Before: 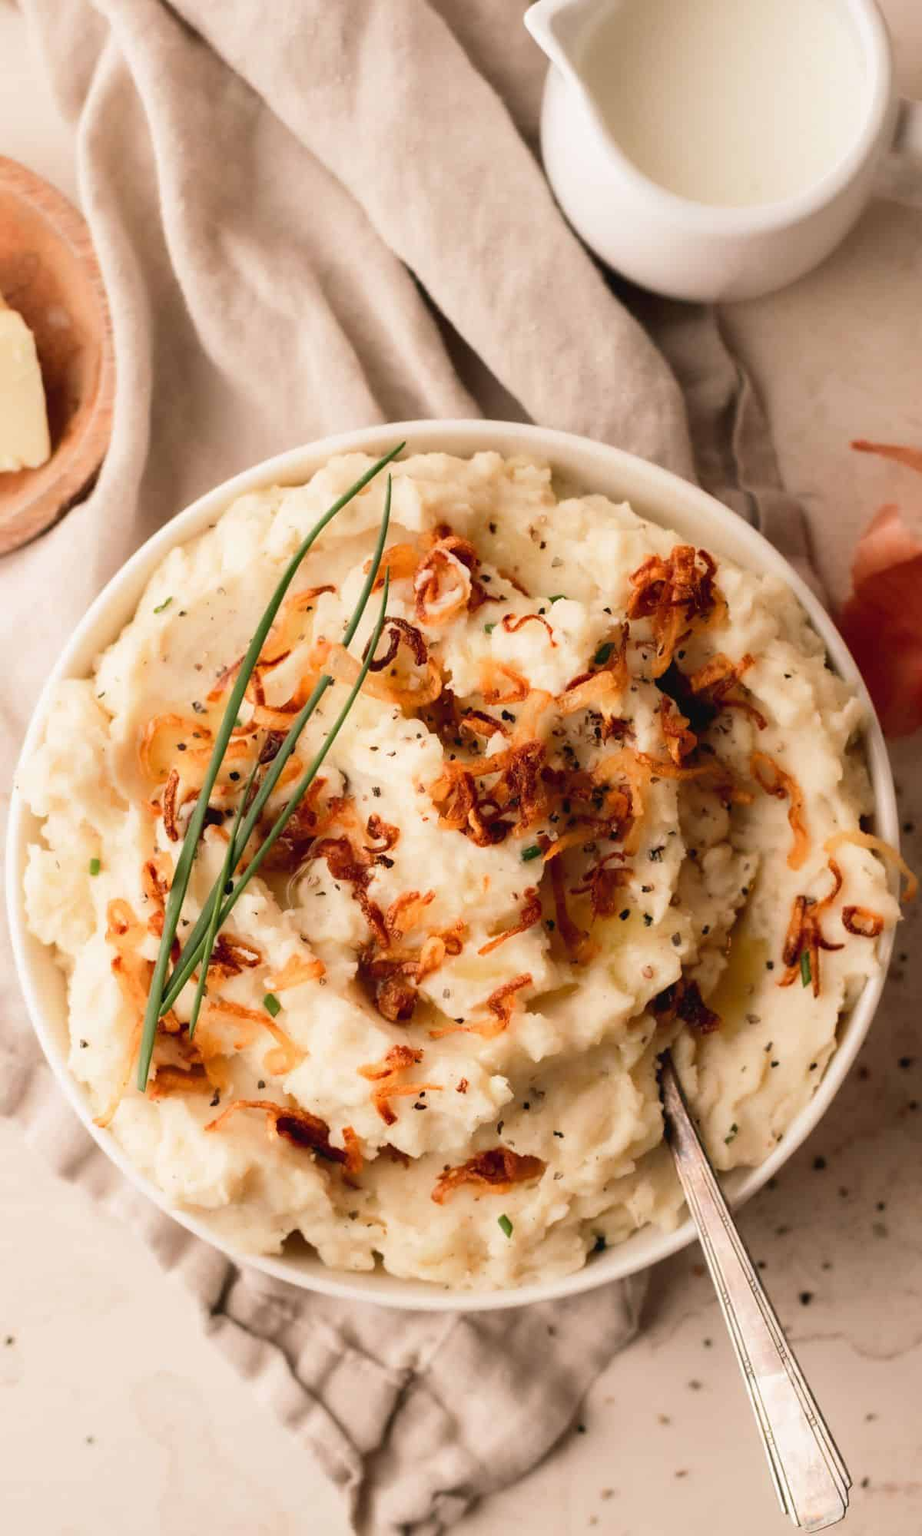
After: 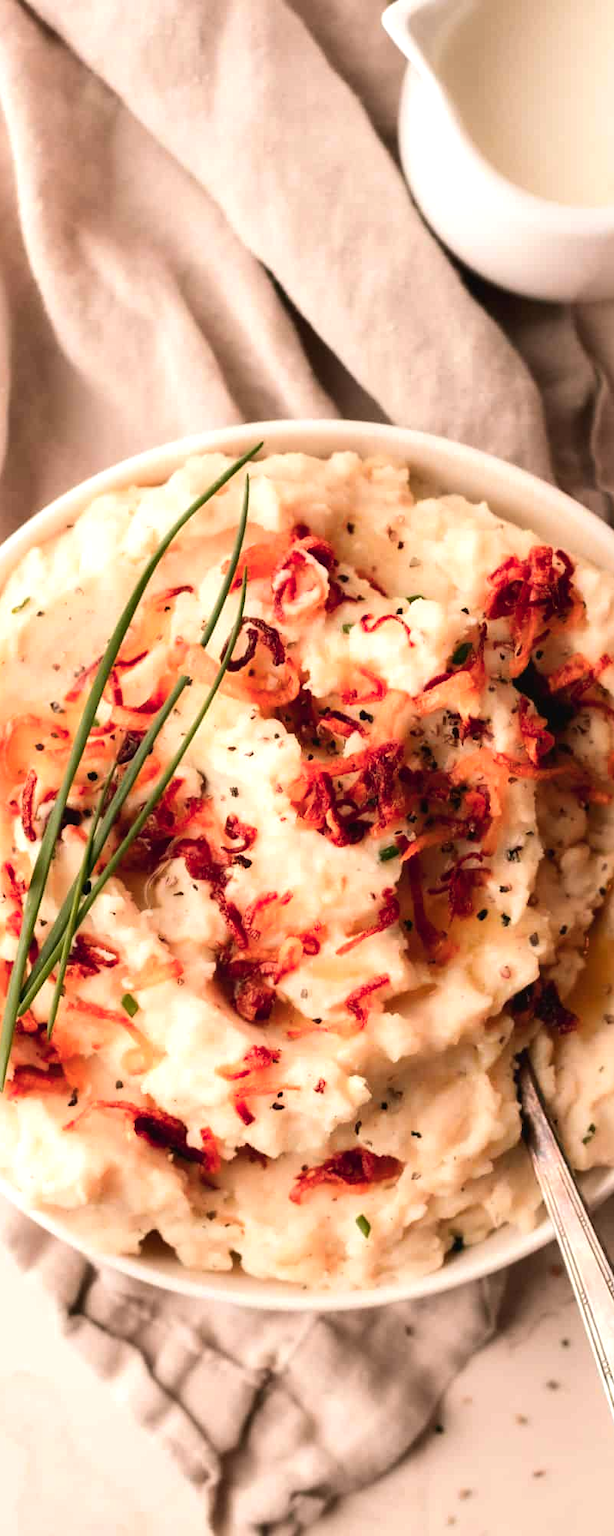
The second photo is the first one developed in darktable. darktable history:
crop and rotate: left 15.446%, right 17.836%
tone equalizer: -8 EV -0.417 EV, -7 EV -0.389 EV, -6 EV -0.333 EV, -5 EV -0.222 EV, -3 EV 0.222 EV, -2 EV 0.333 EV, -1 EV 0.389 EV, +0 EV 0.417 EV, edges refinement/feathering 500, mask exposure compensation -1.57 EV, preserve details no
color zones: curves: ch1 [(0.239, 0.552) (0.75, 0.5)]; ch2 [(0.25, 0.462) (0.749, 0.457)], mix 25.94%
